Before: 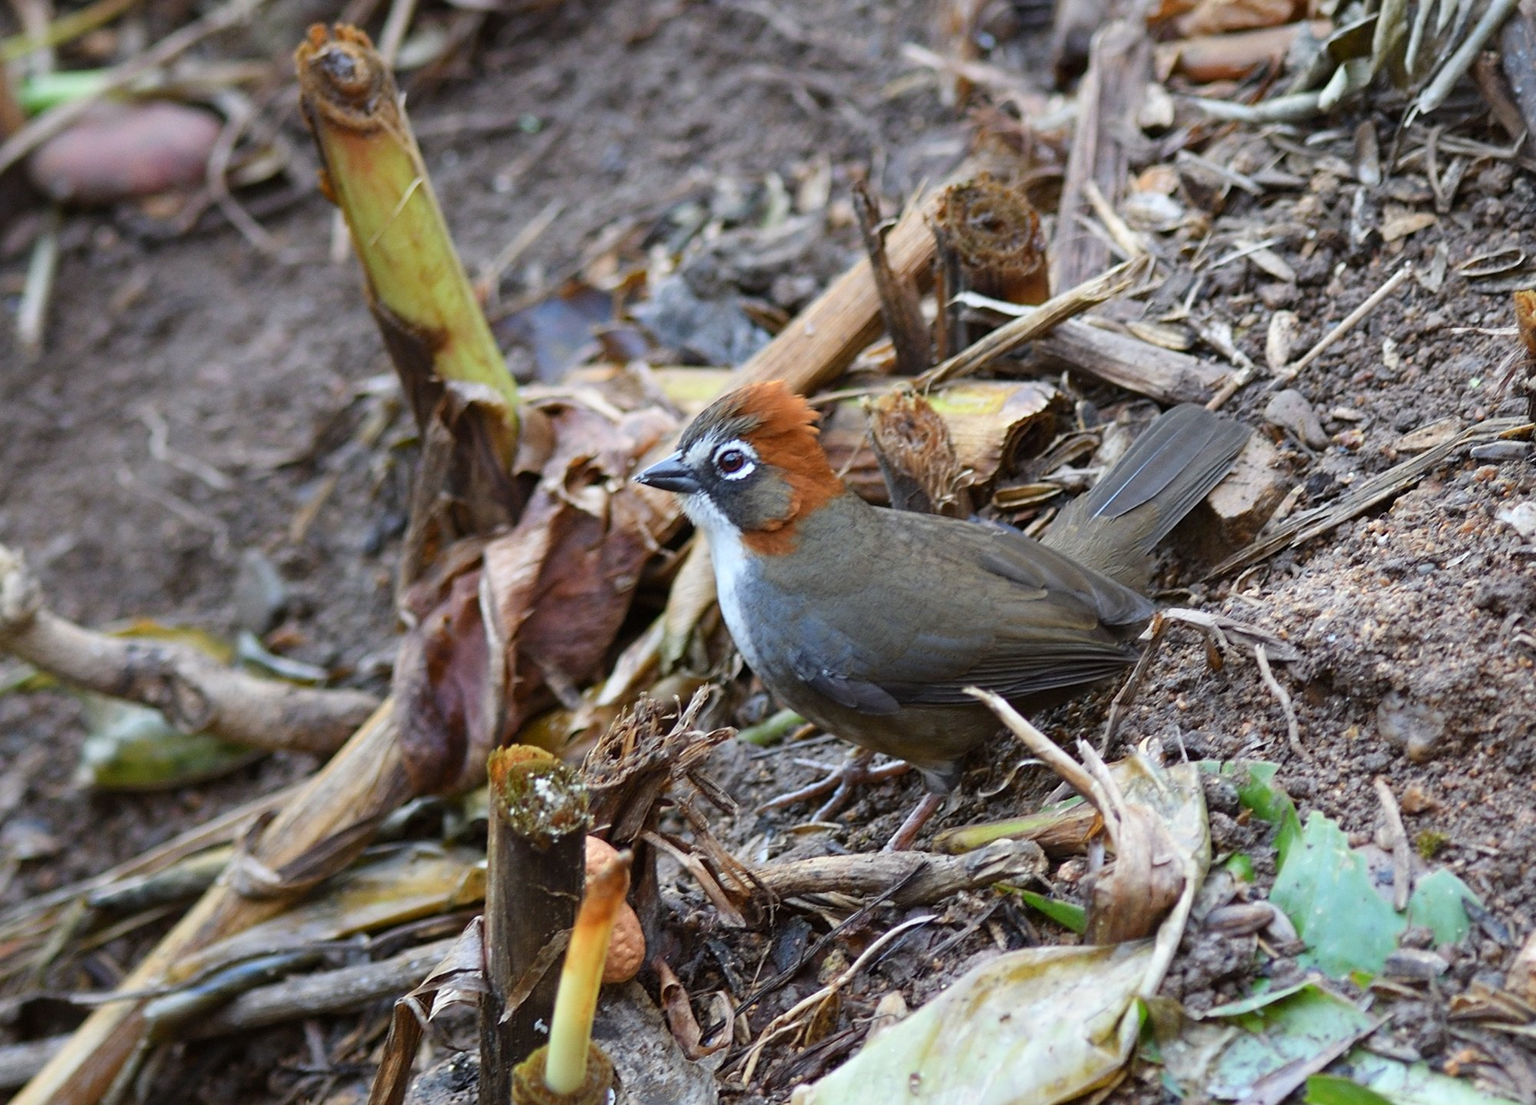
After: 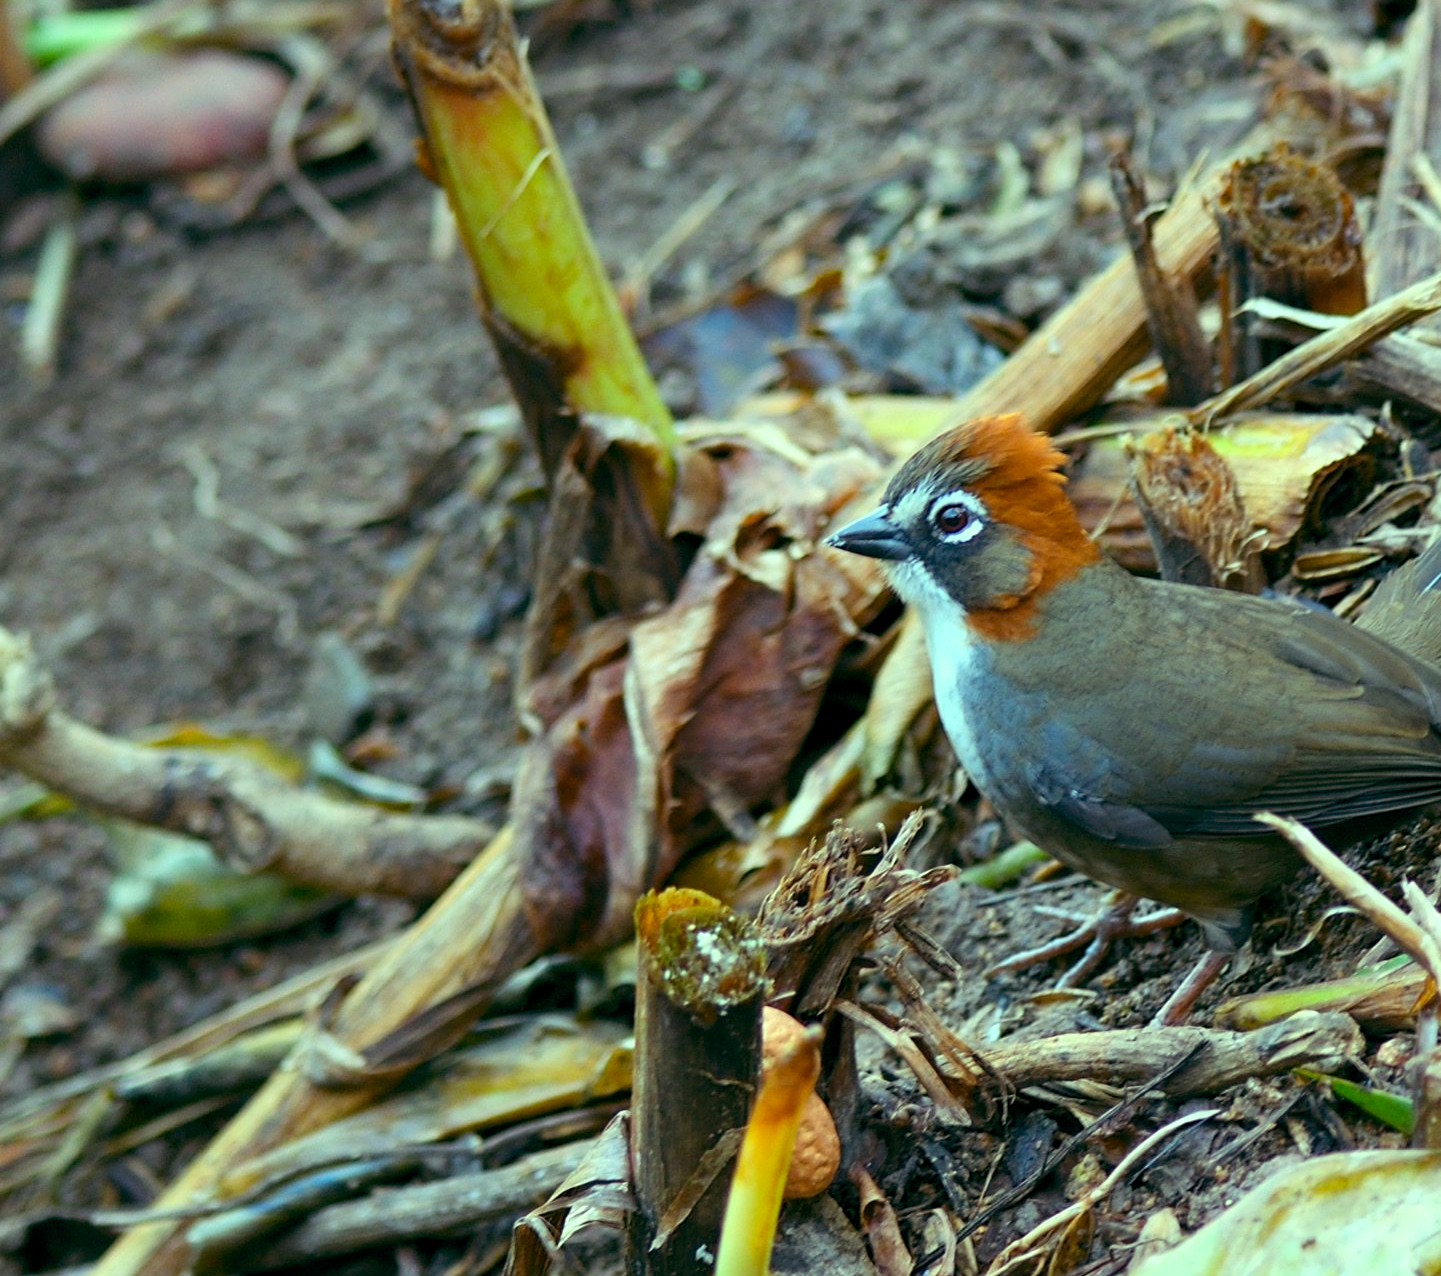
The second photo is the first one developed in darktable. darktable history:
crop: top 5.76%, right 27.906%, bottom 5.538%
color balance rgb: highlights gain › luminance 15.543%, highlights gain › chroma 6.876%, highlights gain › hue 123.5°, global offset › luminance -0.319%, global offset › chroma 0.118%, global offset › hue 167.79°, perceptual saturation grading › global saturation 19.486%, global vibrance 14.569%
